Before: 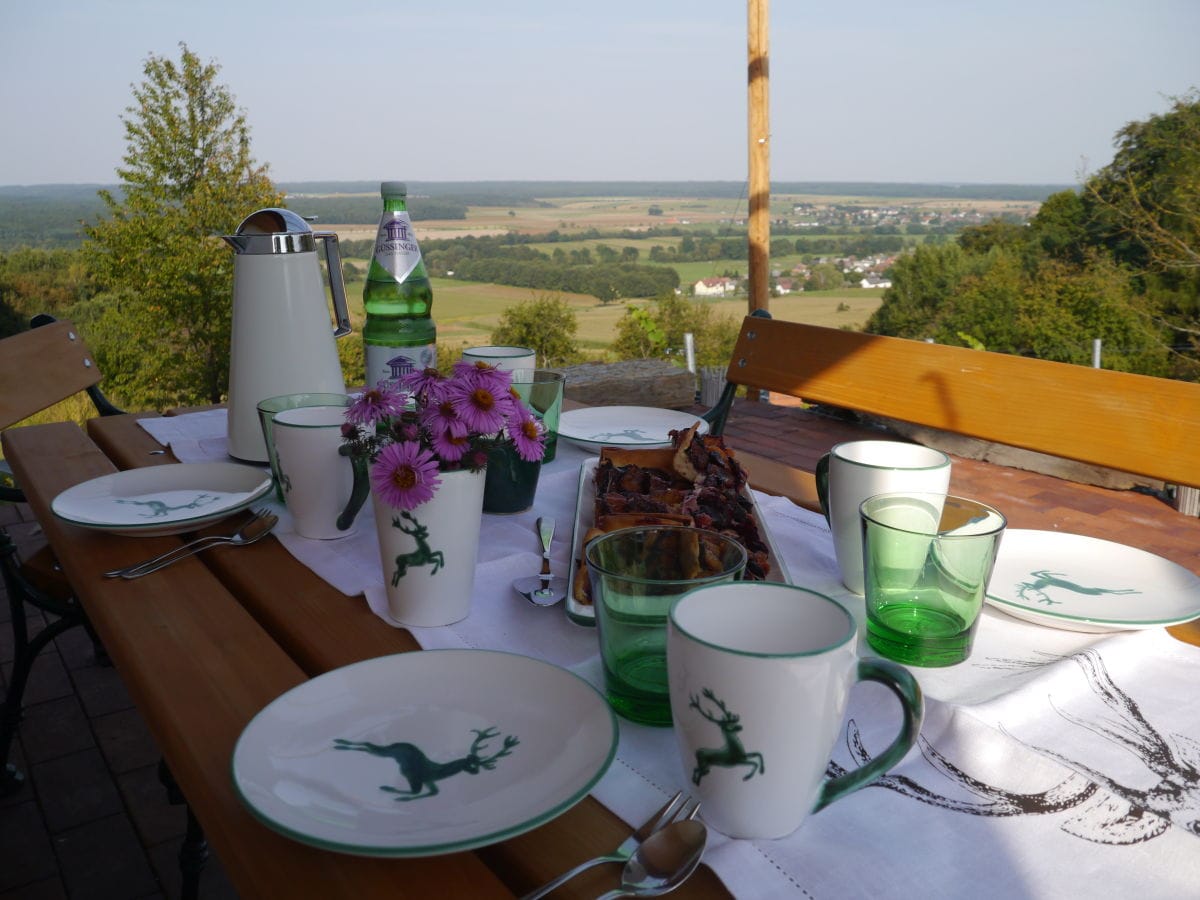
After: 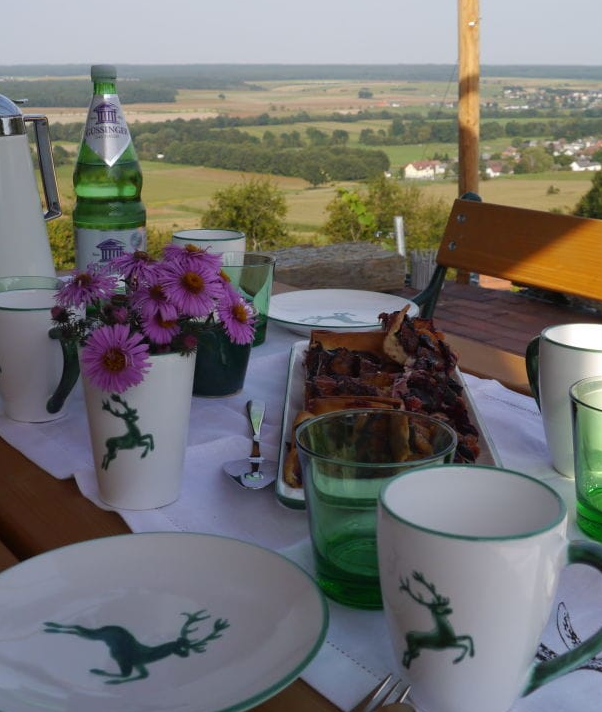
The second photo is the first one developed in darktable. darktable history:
crop and rotate: angle 0.01°, left 24.21%, top 13.06%, right 25.558%, bottom 7.782%
